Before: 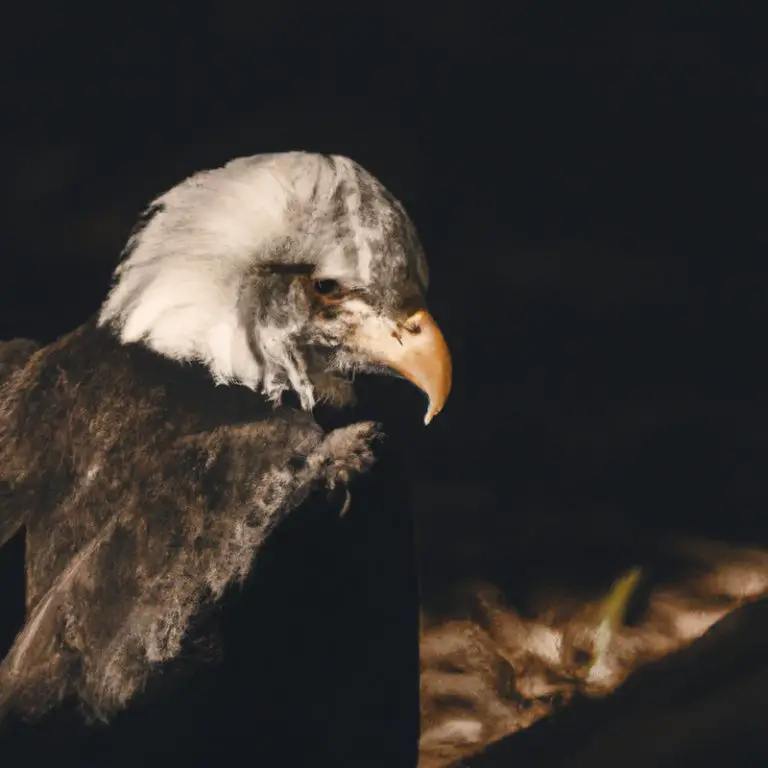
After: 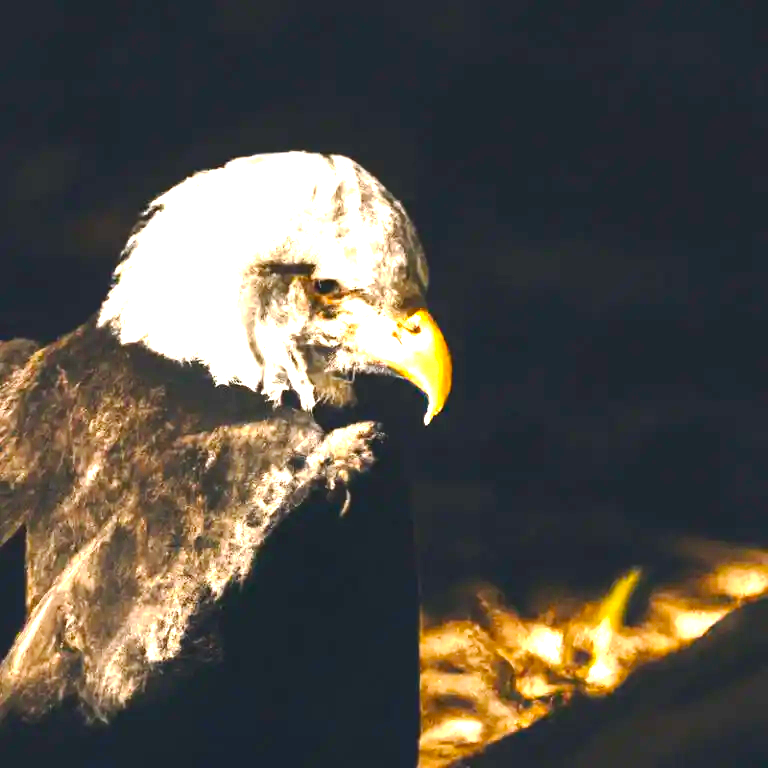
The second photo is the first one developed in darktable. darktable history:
base curve: curves: ch0 [(0, 0) (0.262, 0.32) (0.722, 0.705) (1, 1)], preserve colors none
color balance rgb: perceptual saturation grading › global saturation 20%, perceptual saturation grading › highlights -24.726%, perceptual saturation grading › shadows 25.598%, perceptual brilliance grading › global brilliance 34.524%, perceptual brilliance grading › highlights 50.348%, perceptual brilliance grading › mid-tones 59.037%, perceptual brilliance grading › shadows 34.84%
contrast brightness saturation: contrast 0.151, brightness -0.015, saturation 0.098
